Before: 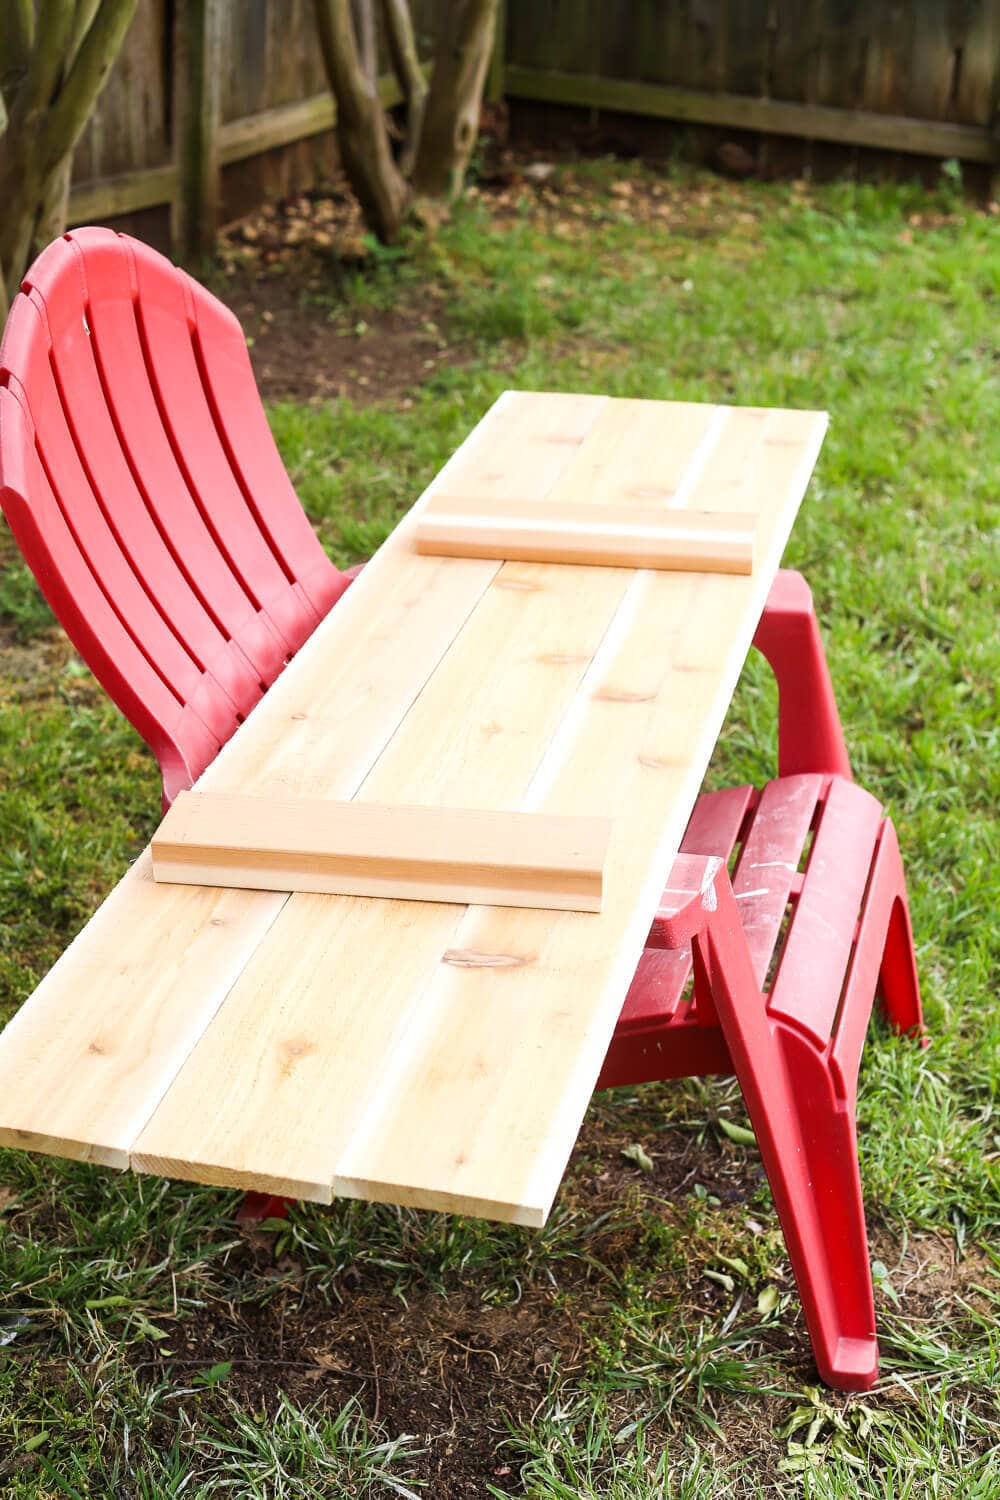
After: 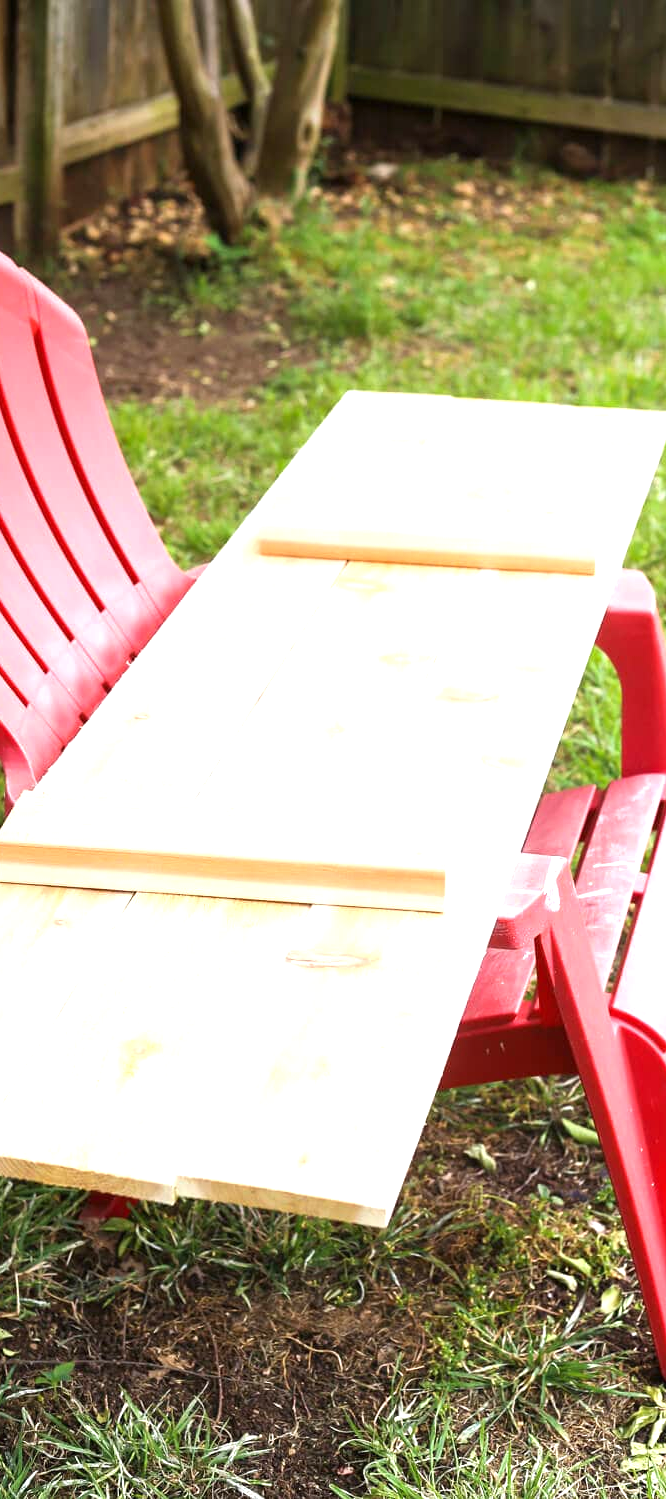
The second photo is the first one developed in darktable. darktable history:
crop and rotate: left 15.754%, right 17.579%
exposure: black level correction 0, exposure 0.7 EV, compensate exposure bias true, compensate highlight preservation false
